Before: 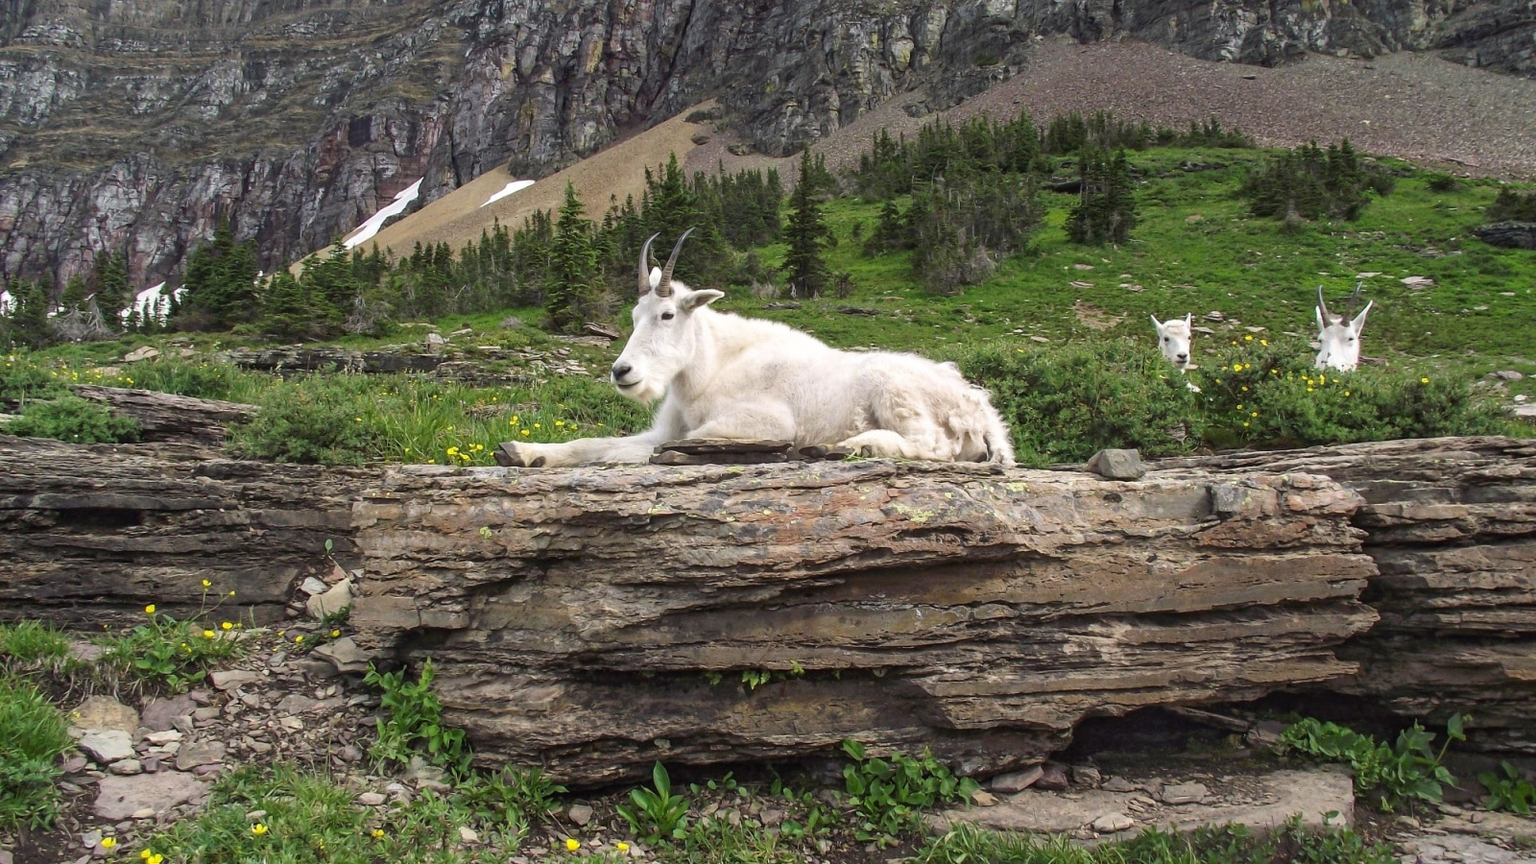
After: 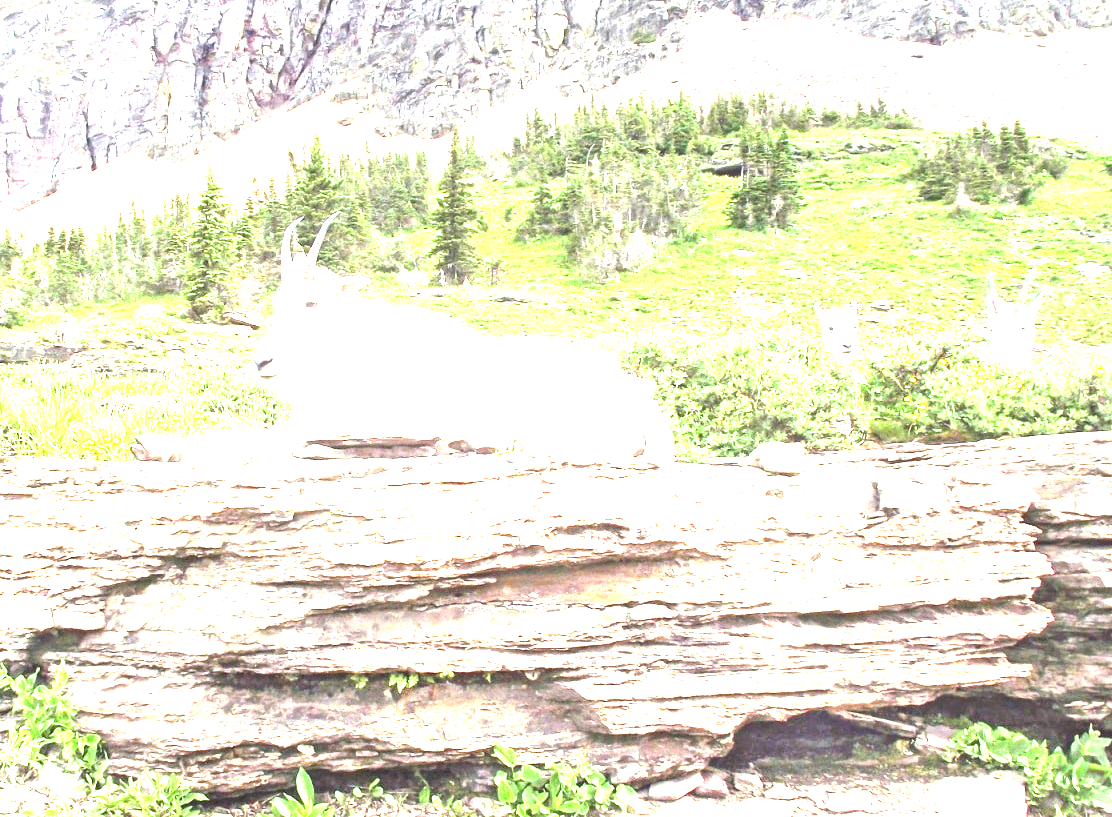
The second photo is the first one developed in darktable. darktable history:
exposure: black level correction 0, exposure 4 EV, compensate exposure bias true, compensate highlight preservation false
crop and rotate: left 24.034%, top 2.838%, right 6.406%, bottom 6.299%
